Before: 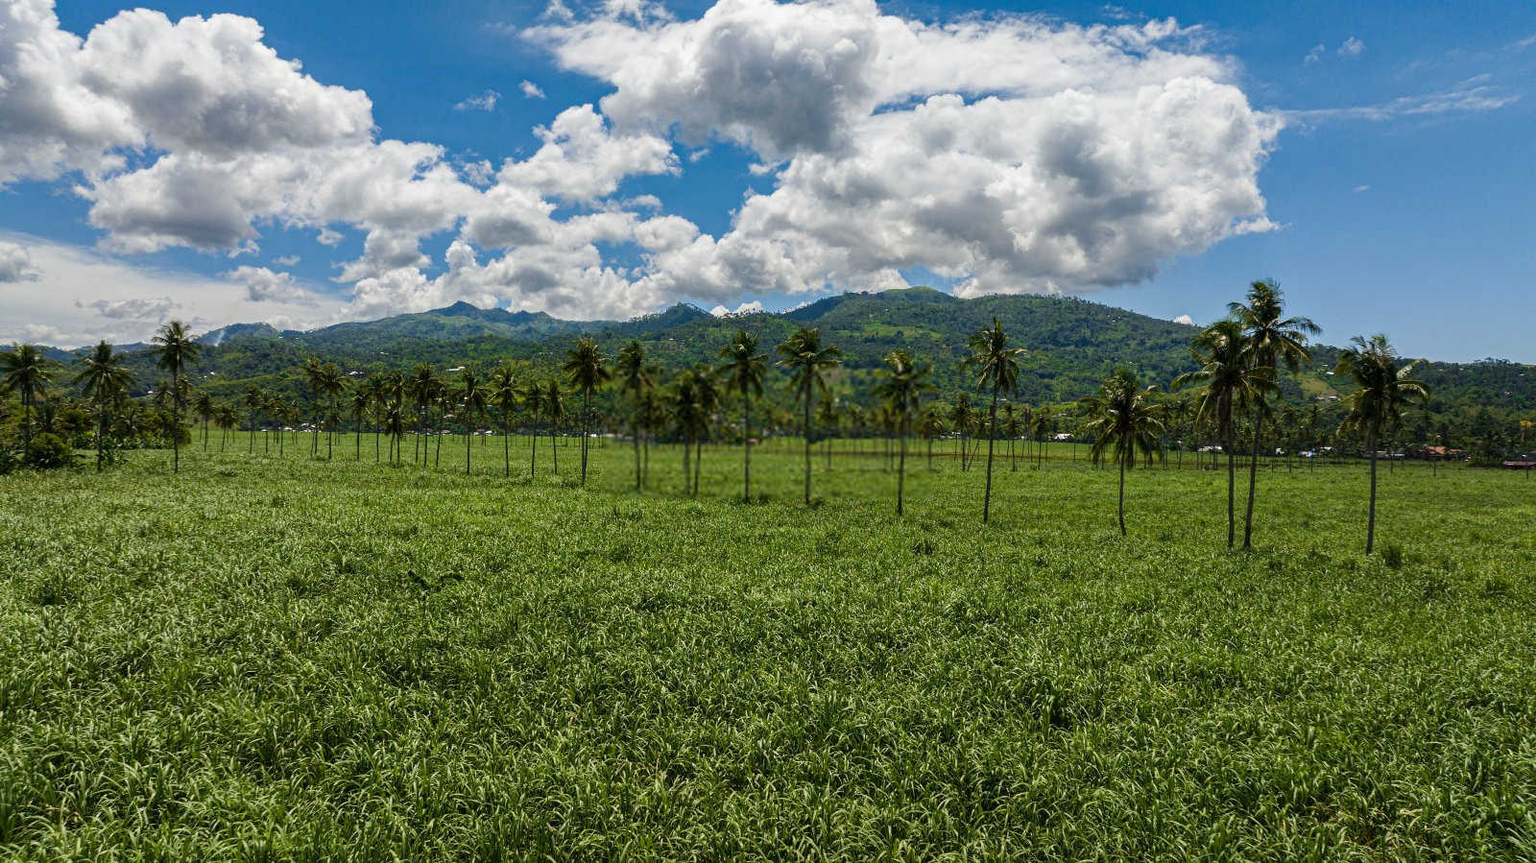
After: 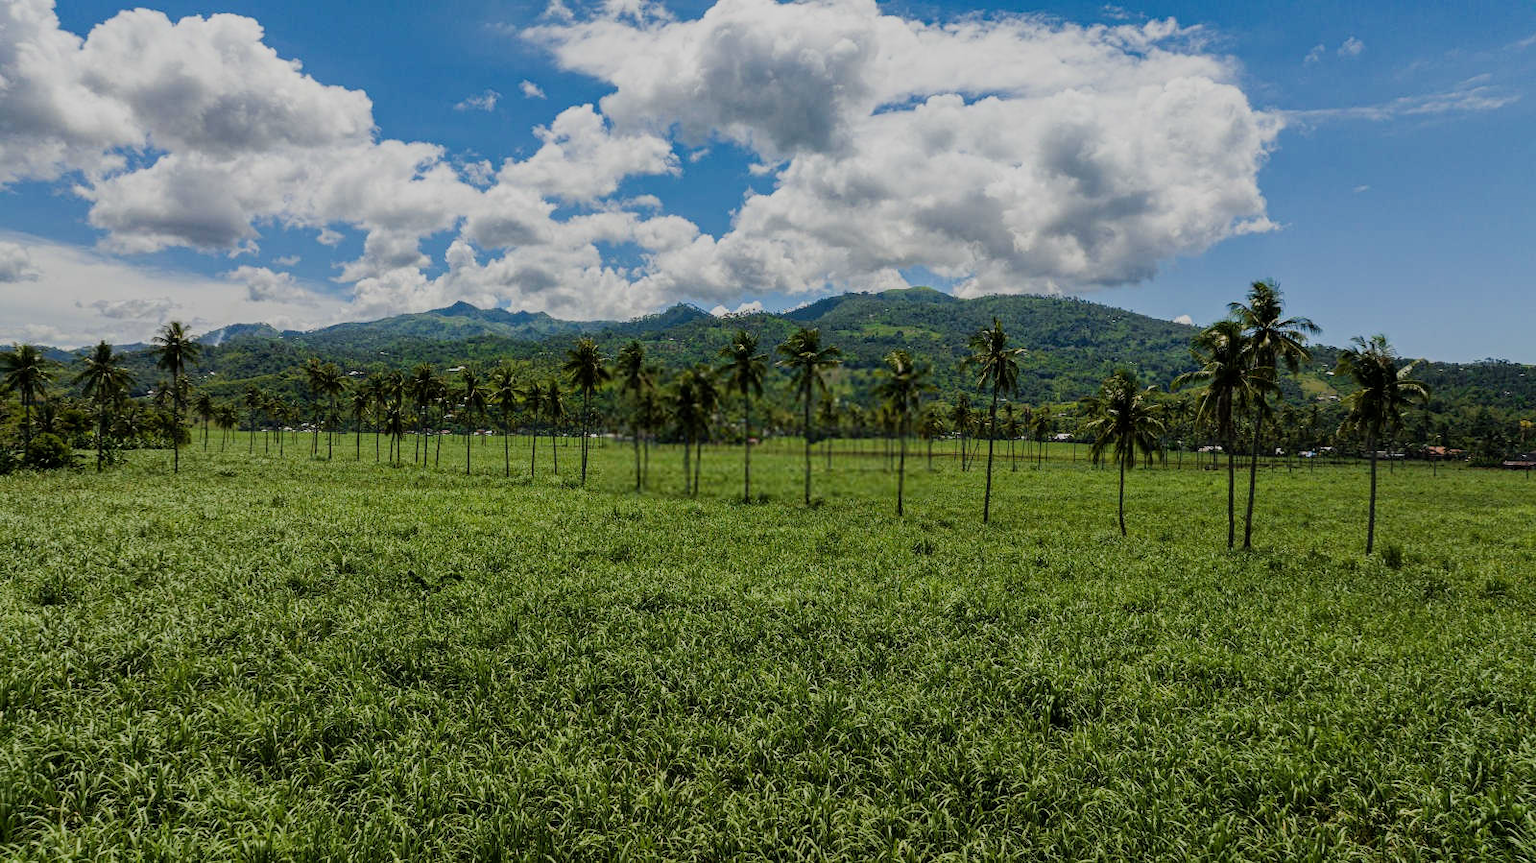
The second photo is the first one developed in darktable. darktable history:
filmic rgb: black relative exposure -16 EV, white relative exposure 6.08 EV, threshold 2.95 EV, hardness 5.23, enable highlight reconstruction true
